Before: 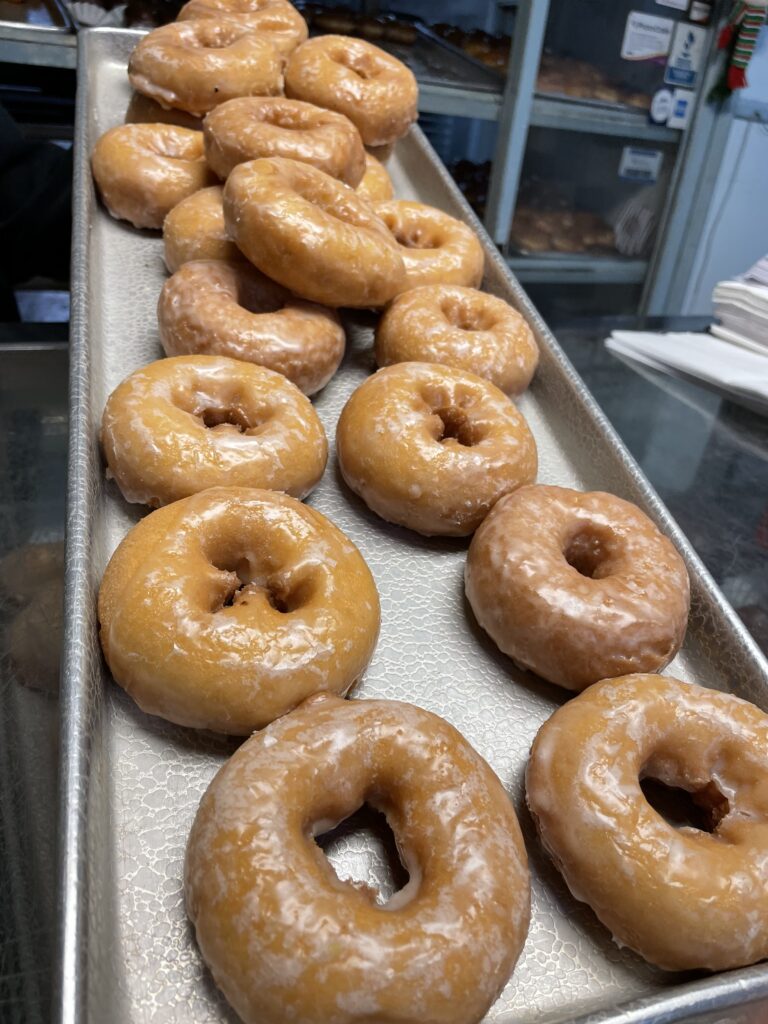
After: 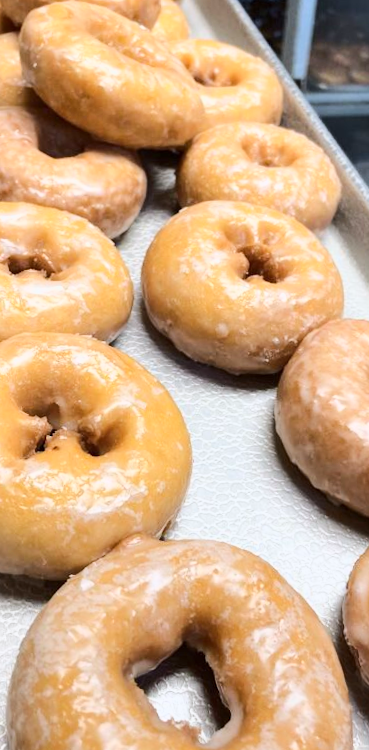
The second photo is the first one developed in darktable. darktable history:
white balance: red 0.983, blue 1.036
base curve: curves: ch0 [(0, 0) (0.025, 0.046) (0.112, 0.277) (0.467, 0.74) (0.814, 0.929) (1, 0.942)]
crop and rotate: angle 0.02°, left 24.353%, top 13.219%, right 26.156%, bottom 8.224%
rotate and perspective: rotation -2.12°, lens shift (vertical) 0.009, lens shift (horizontal) -0.008, automatic cropping original format, crop left 0.036, crop right 0.964, crop top 0.05, crop bottom 0.959
